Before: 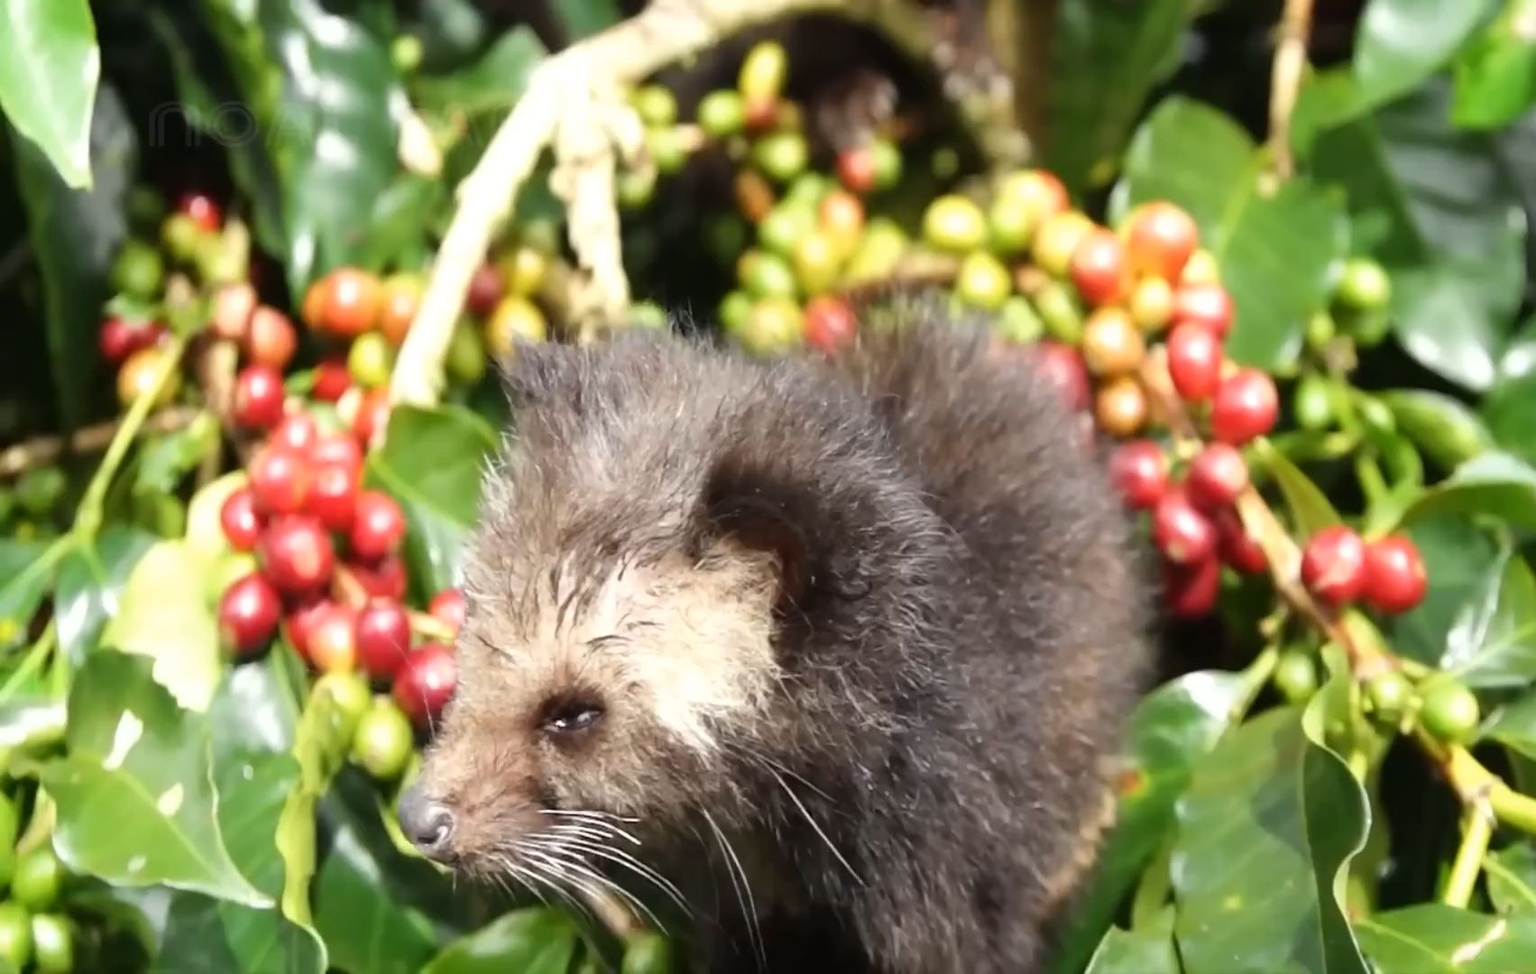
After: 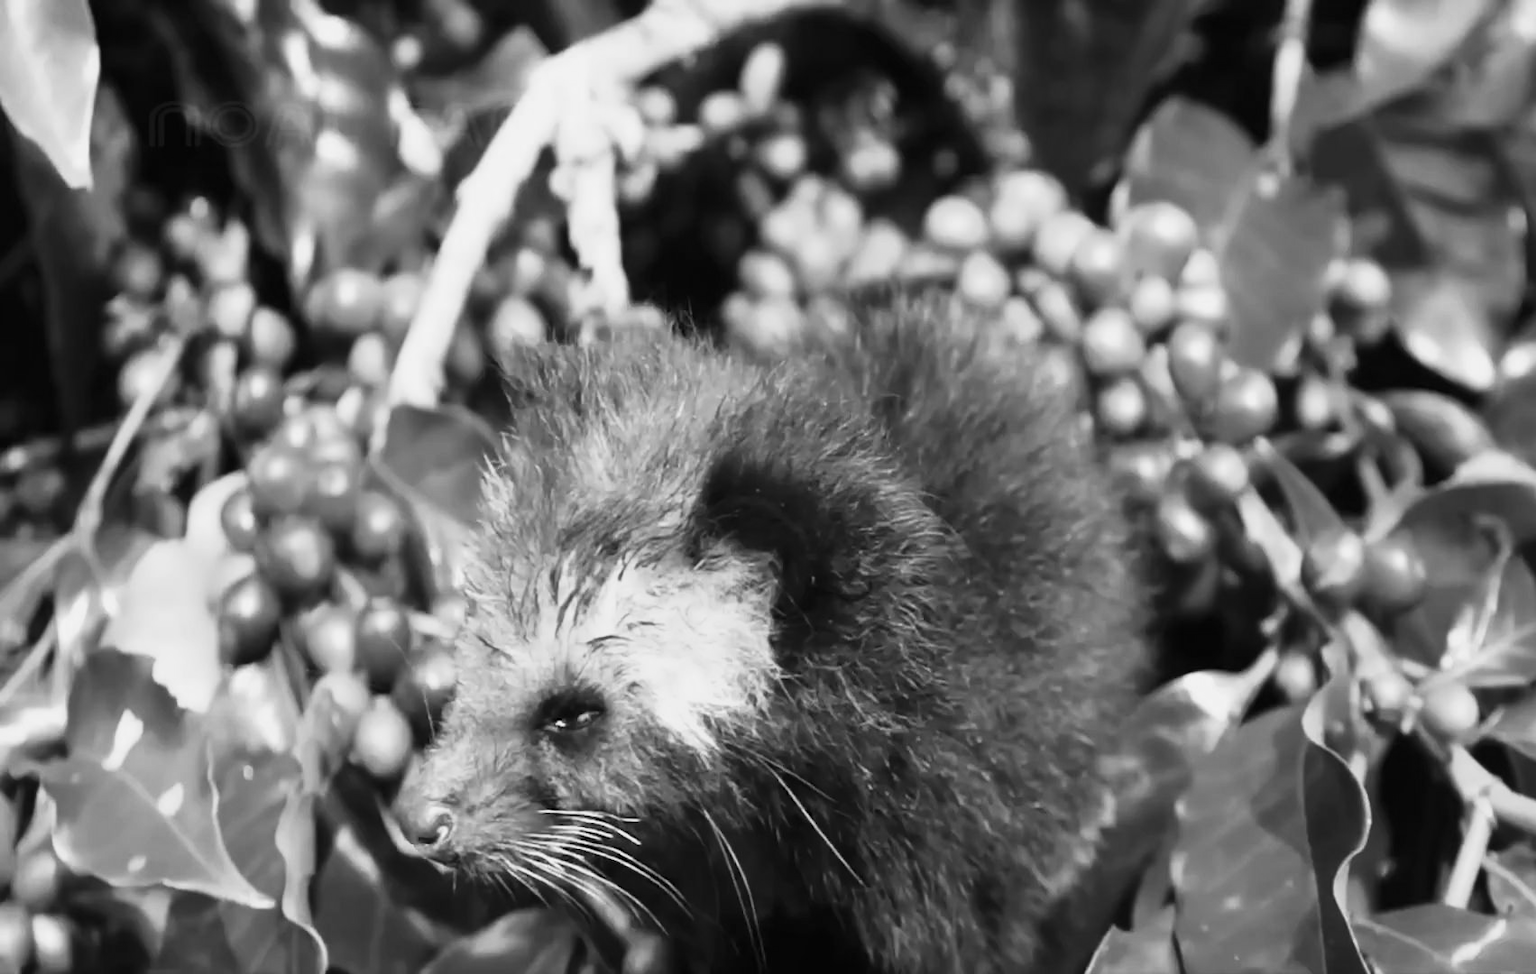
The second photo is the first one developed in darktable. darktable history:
tone curve: curves: ch0 [(0.016, 0.011) (0.204, 0.146) (0.515, 0.476) (0.78, 0.795) (1, 0.981)], color space Lab, linked channels, preserve colors none
color calibration "t3mujinpack channel mixer": output gray [0.21, 0.42, 0.37, 0], gray › normalize channels true, illuminant same as pipeline (D50), adaptation XYZ, x 0.346, y 0.359, gamut compression 0
